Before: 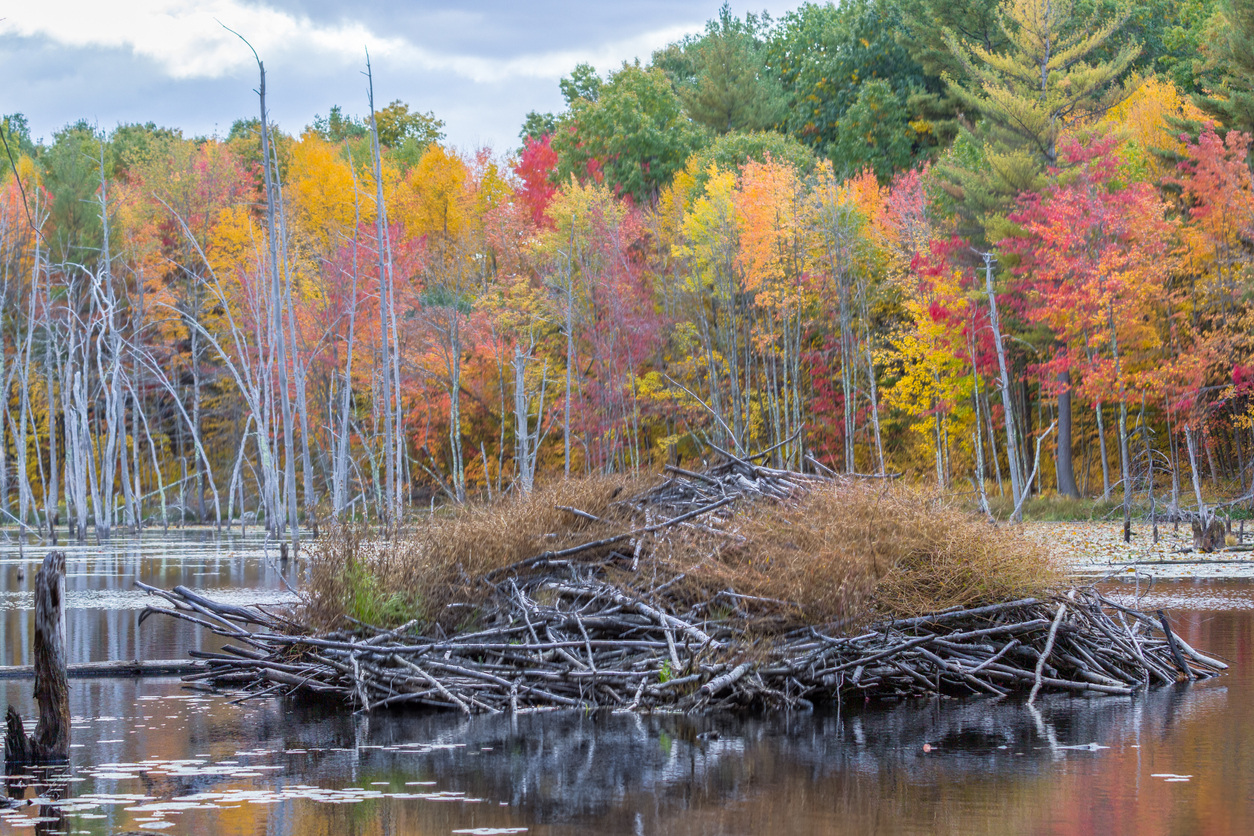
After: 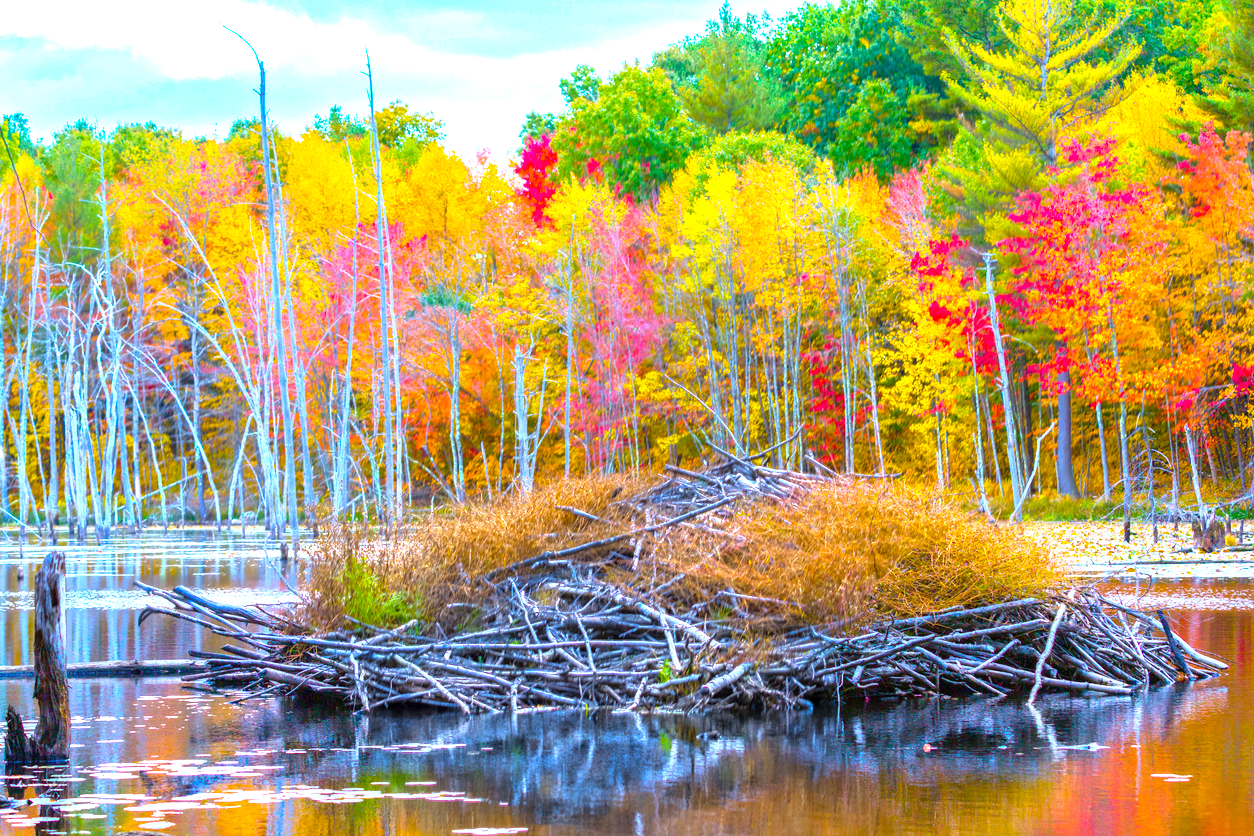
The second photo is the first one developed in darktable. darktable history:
color balance rgb: shadows lift › luminance -7.989%, shadows lift › chroma 2.137%, shadows lift › hue 163.88°, linear chroma grading › highlights 99.451%, linear chroma grading › global chroma 24.038%, perceptual saturation grading › global saturation 20%, perceptual saturation grading › highlights -24.817%, perceptual saturation grading › shadows 50.563%, global vibrance 20%
exposure: black level correction 0, exposure 1 EV, compensate exposure bias true, compensate highlight preservation false
